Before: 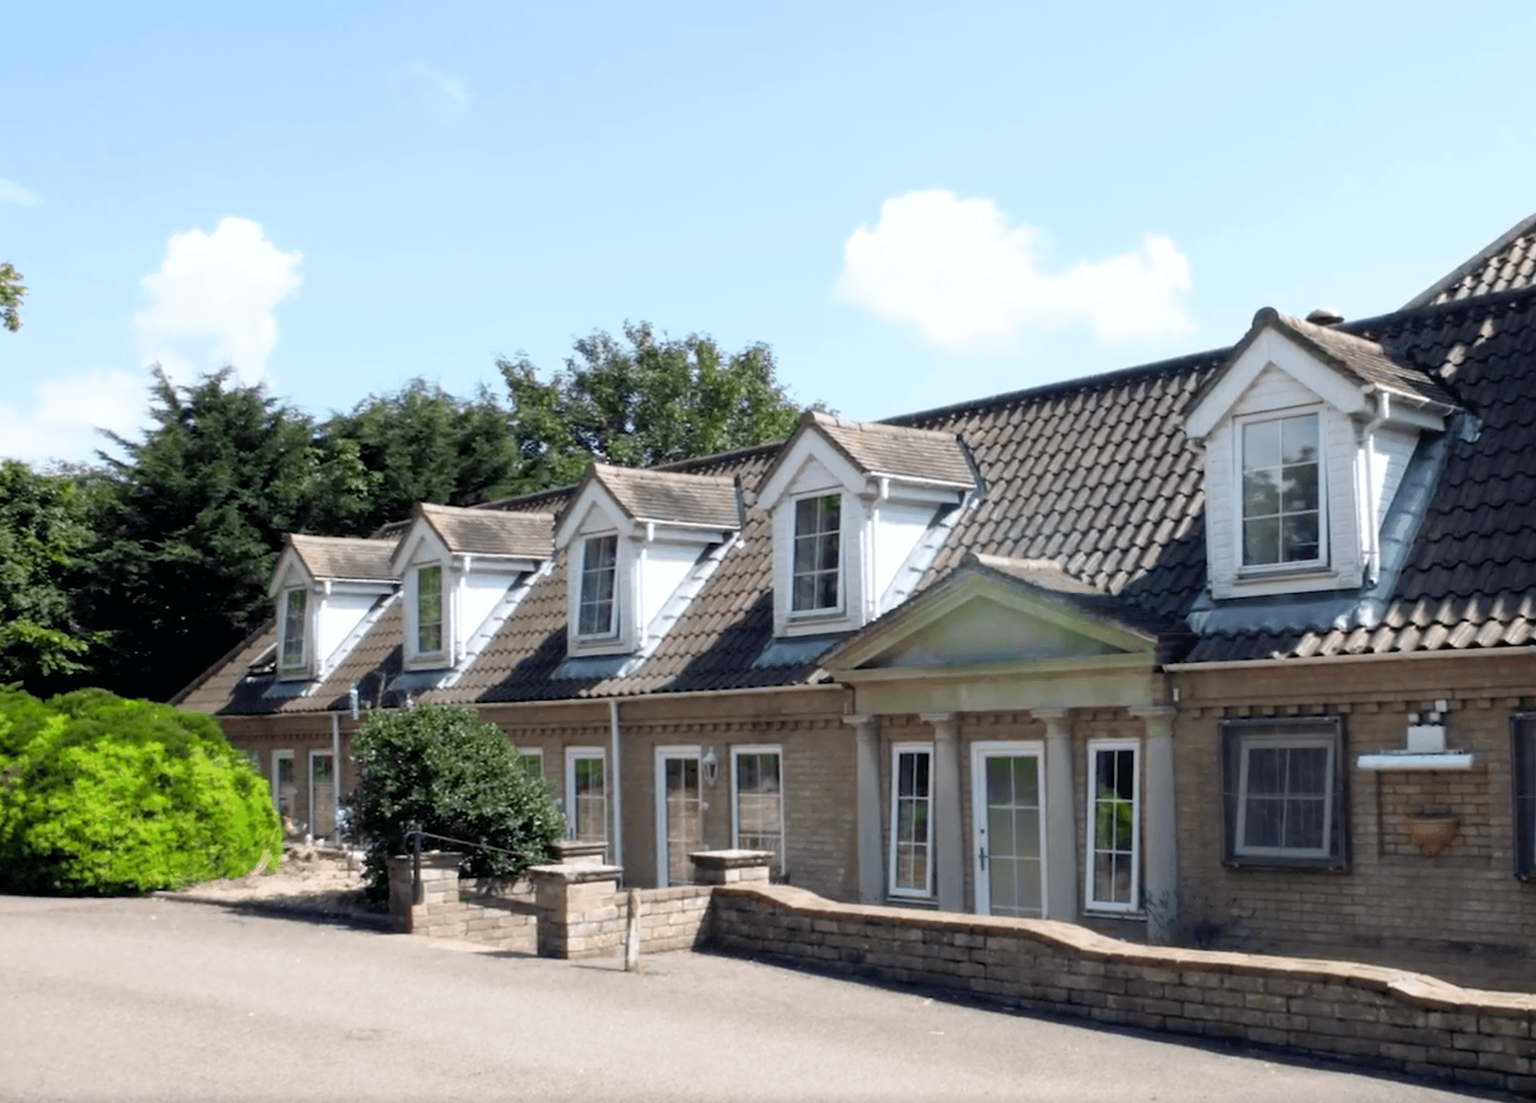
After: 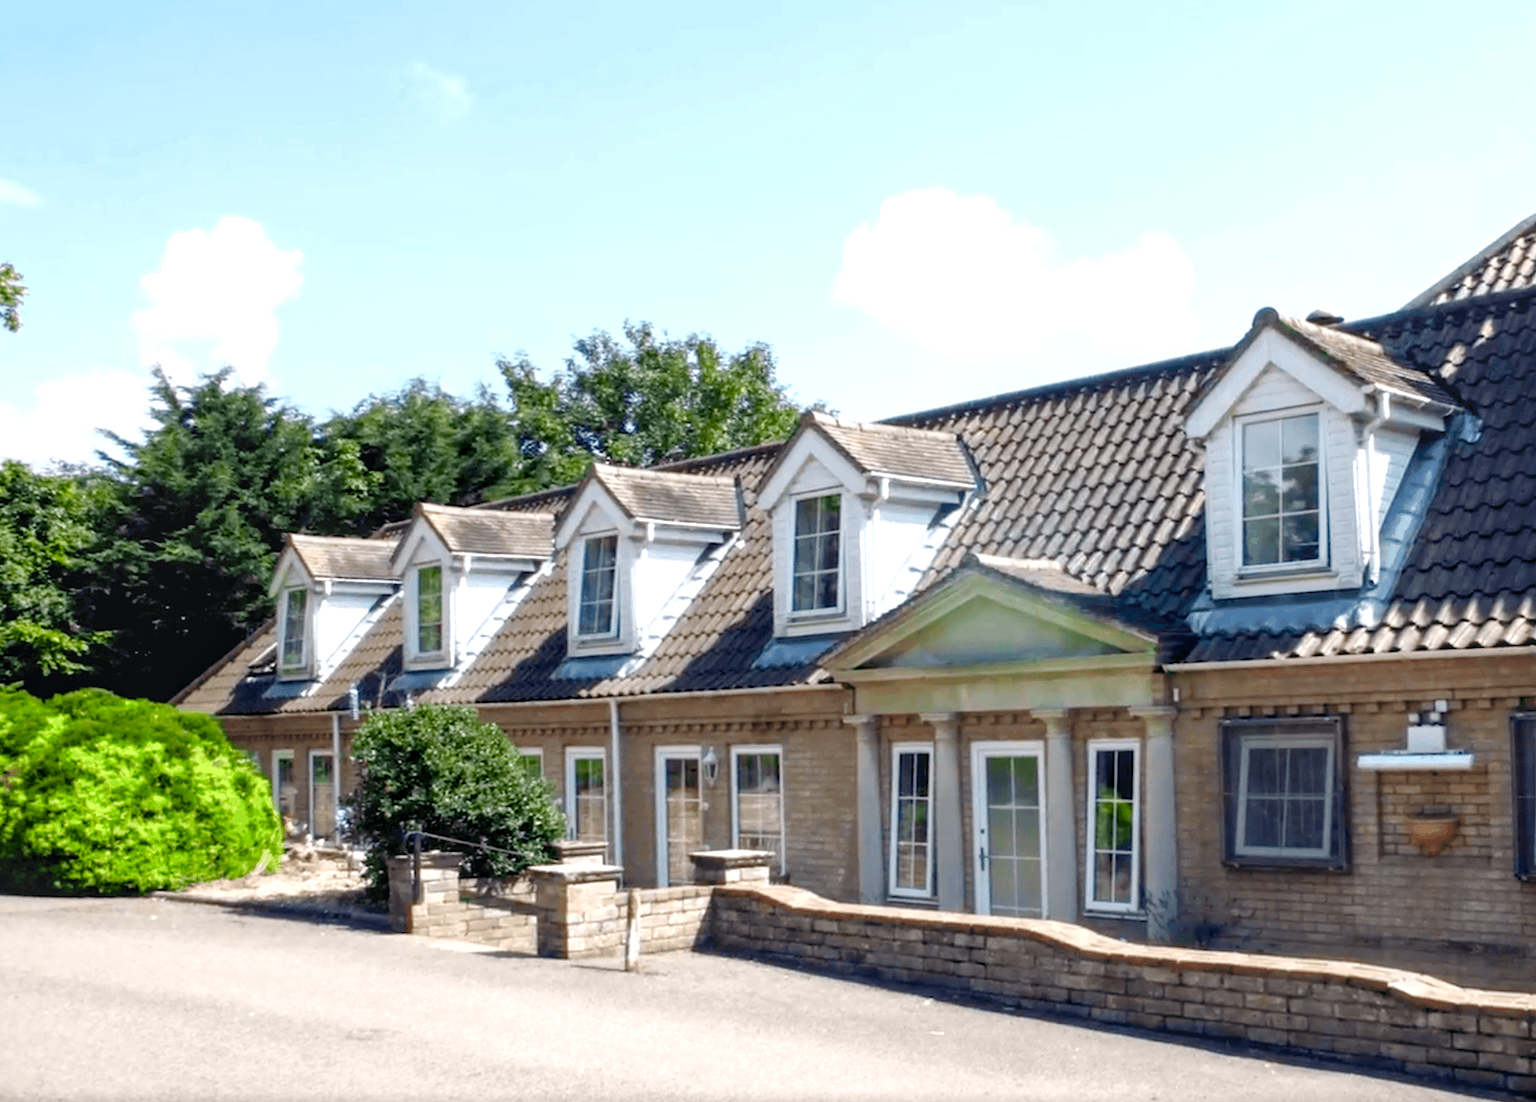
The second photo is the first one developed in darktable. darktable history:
local contrast: on, module defaults
color zones: curves: ch0 [(0, 0.613) (0.01, 0.613) (0.245, 0.448) (0.498, 0.529) (0.642, 0.665) (0.879, 0.777) (0.99, 0.613)]; ch1 [(0, 0) (0.143, 0) (0.286, 0) (0.429, 0) (0.571, 0) (0.714, 0) (0.857, 0)], mix -121.96%
color balance rgb: perceptual saturation grading › global saturation 20%, perceptual saturation grading › highlights -50%, perceptual saturation grading › shadows 30%, perceptual brilliance grading › global brilliance 10%, perceptual brilliance grading › shadows 15%
